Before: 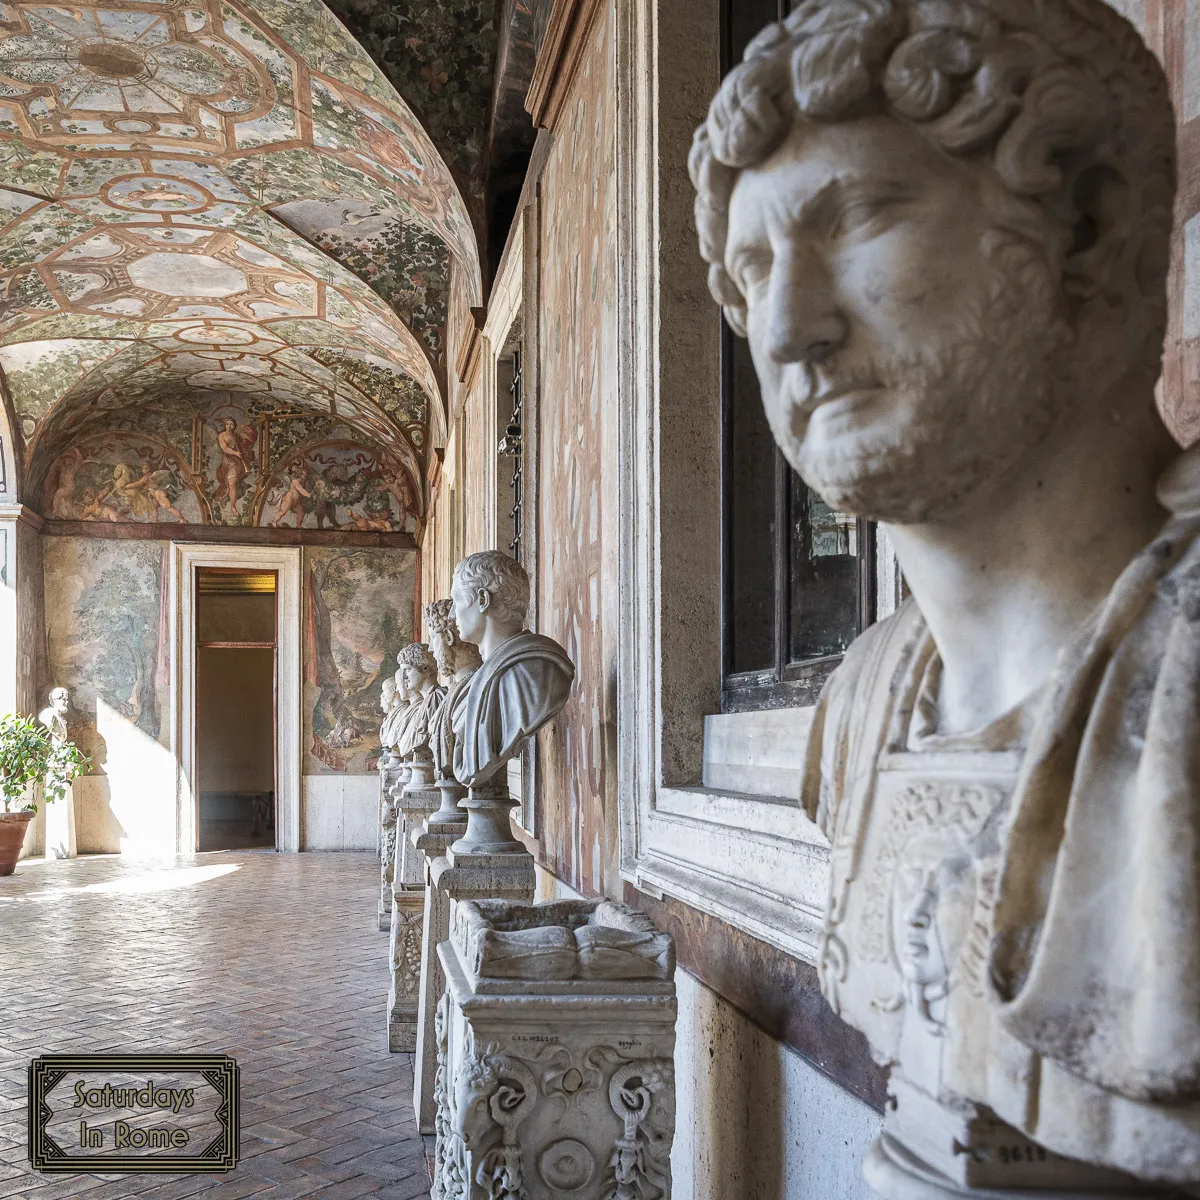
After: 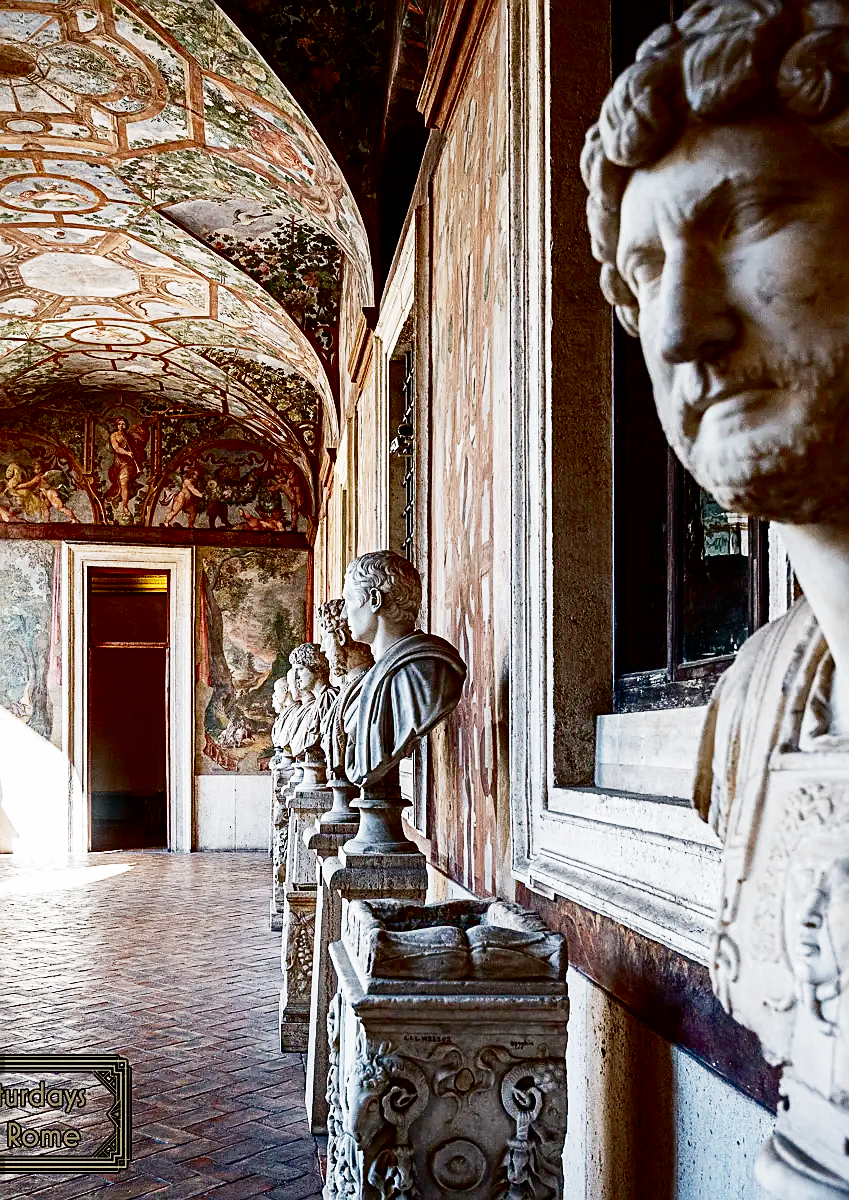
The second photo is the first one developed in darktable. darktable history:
exposure: black level correction 0.001, compensate highlight preservation false
base curve: curves: ch0 [(0, 0) (0.04, 0.03) (0.133, 0.232) (0.448, 0.748) (0.843, 0.968) (1, 1)], preserve colors none
crop and rotate: left 9.061%, right 20.142%
white balance: emerald 1
contrast brightness saturation: contrast 0.09, brightness -0.59, saturation 0.17
sharpen: on, module defaults
